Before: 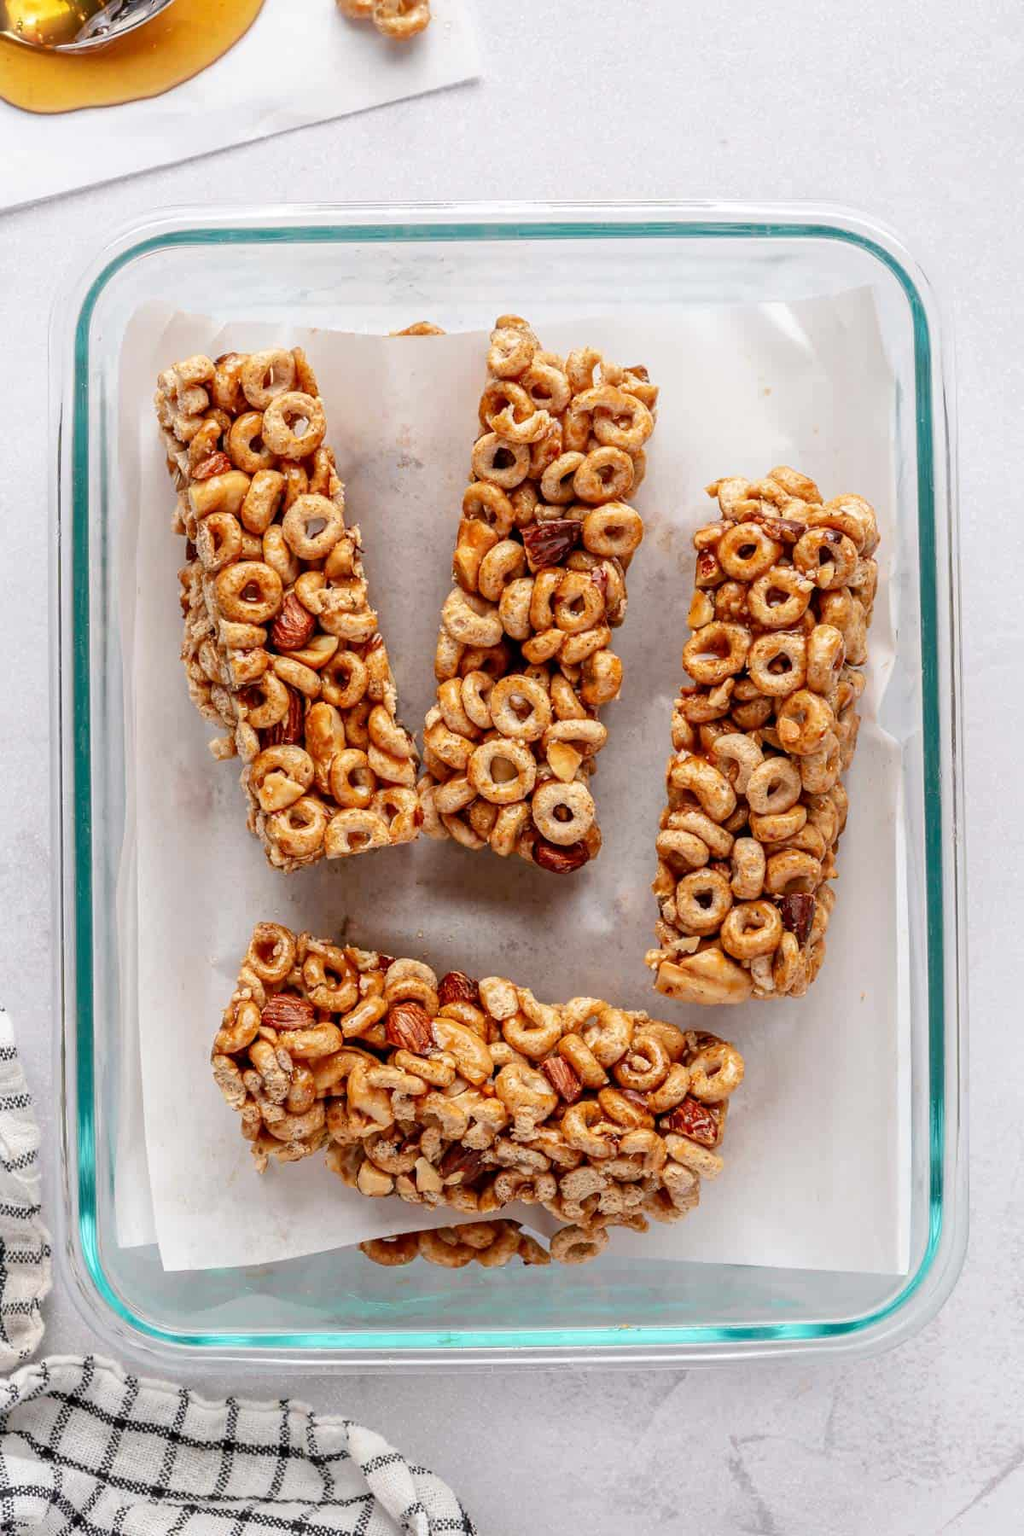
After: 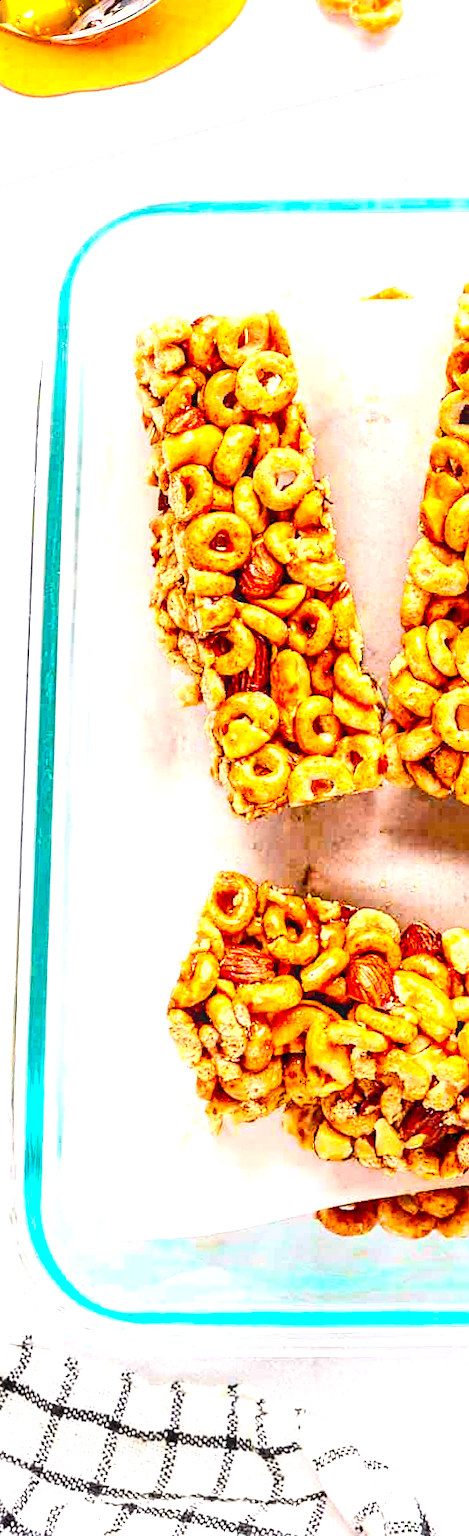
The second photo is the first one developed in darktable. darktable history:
color balance rgb: perceptual saturation grading › global saturation 30%
contrast brightness saturation: contrast 0.23, brightness 0.1, saturation 0.29
local contrast: detail 130%
exposure: black level correction 0, exposure 1.5 EV, compensate highlight preservation false
rotate and perspective: rotation 0.215°, lens shift (vertical) -0.139, crop left 0.069, crop right 0.939, crop top 0.002, crop bottom 0.996
sharpen: on, module defaults
crop and rotate: left 0%, top 0%, right 50.845%
